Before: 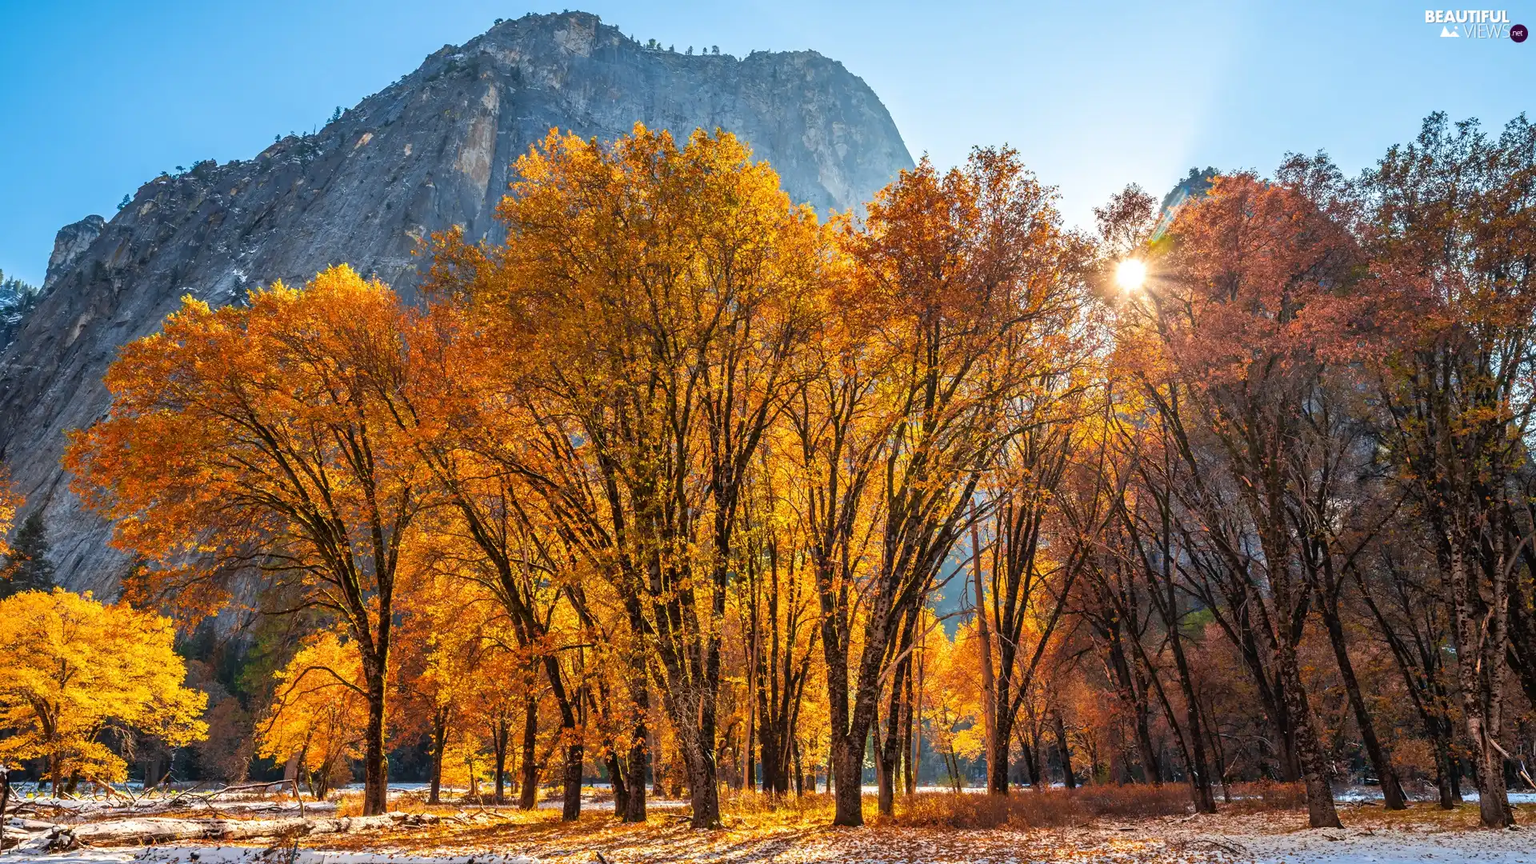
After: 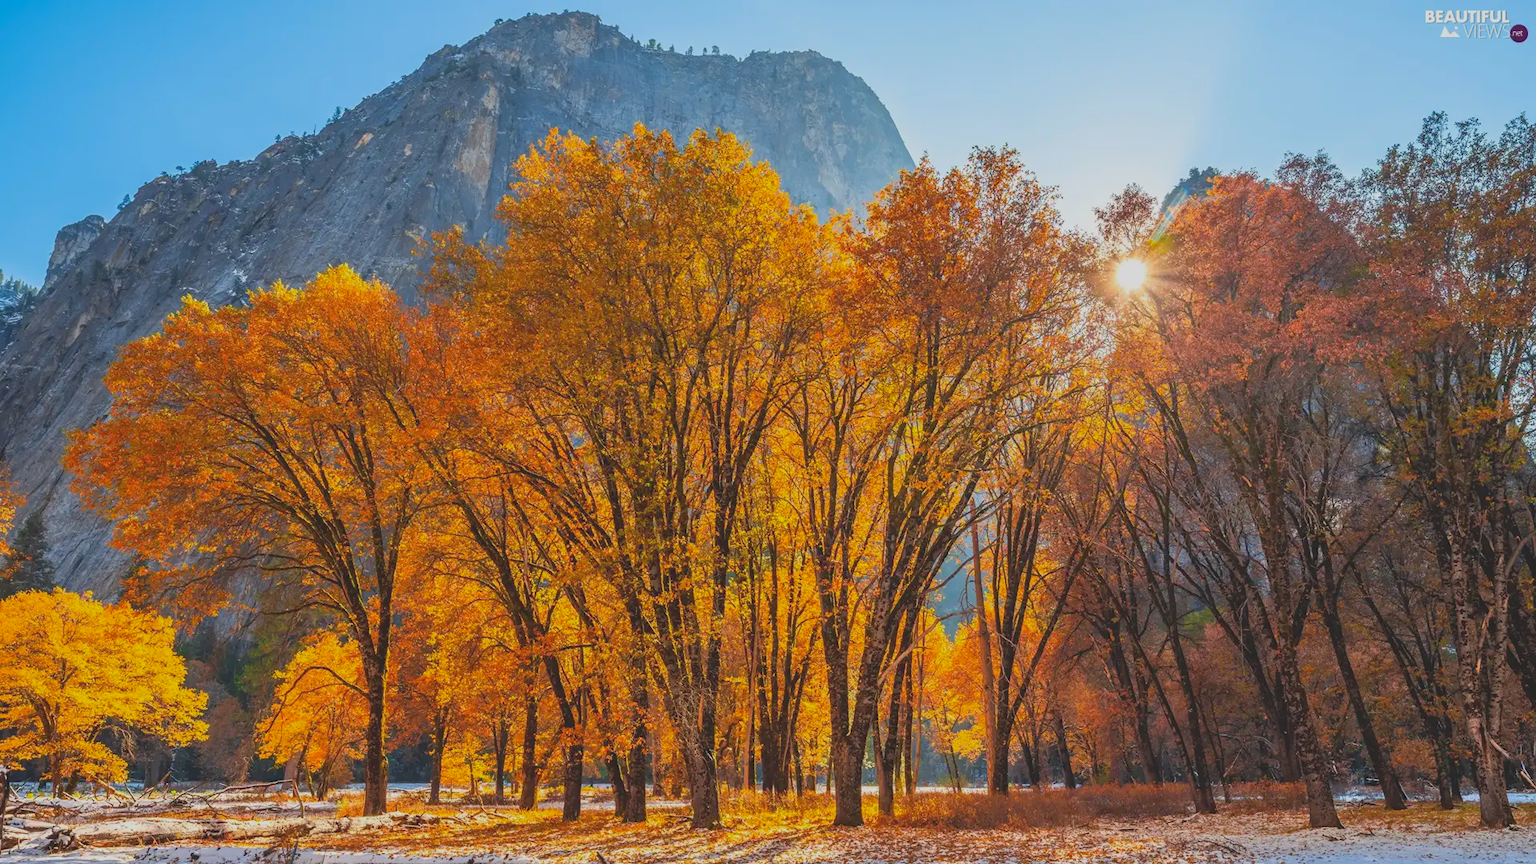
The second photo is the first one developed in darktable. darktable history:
contrast brightness saturation: contrast -0.278
